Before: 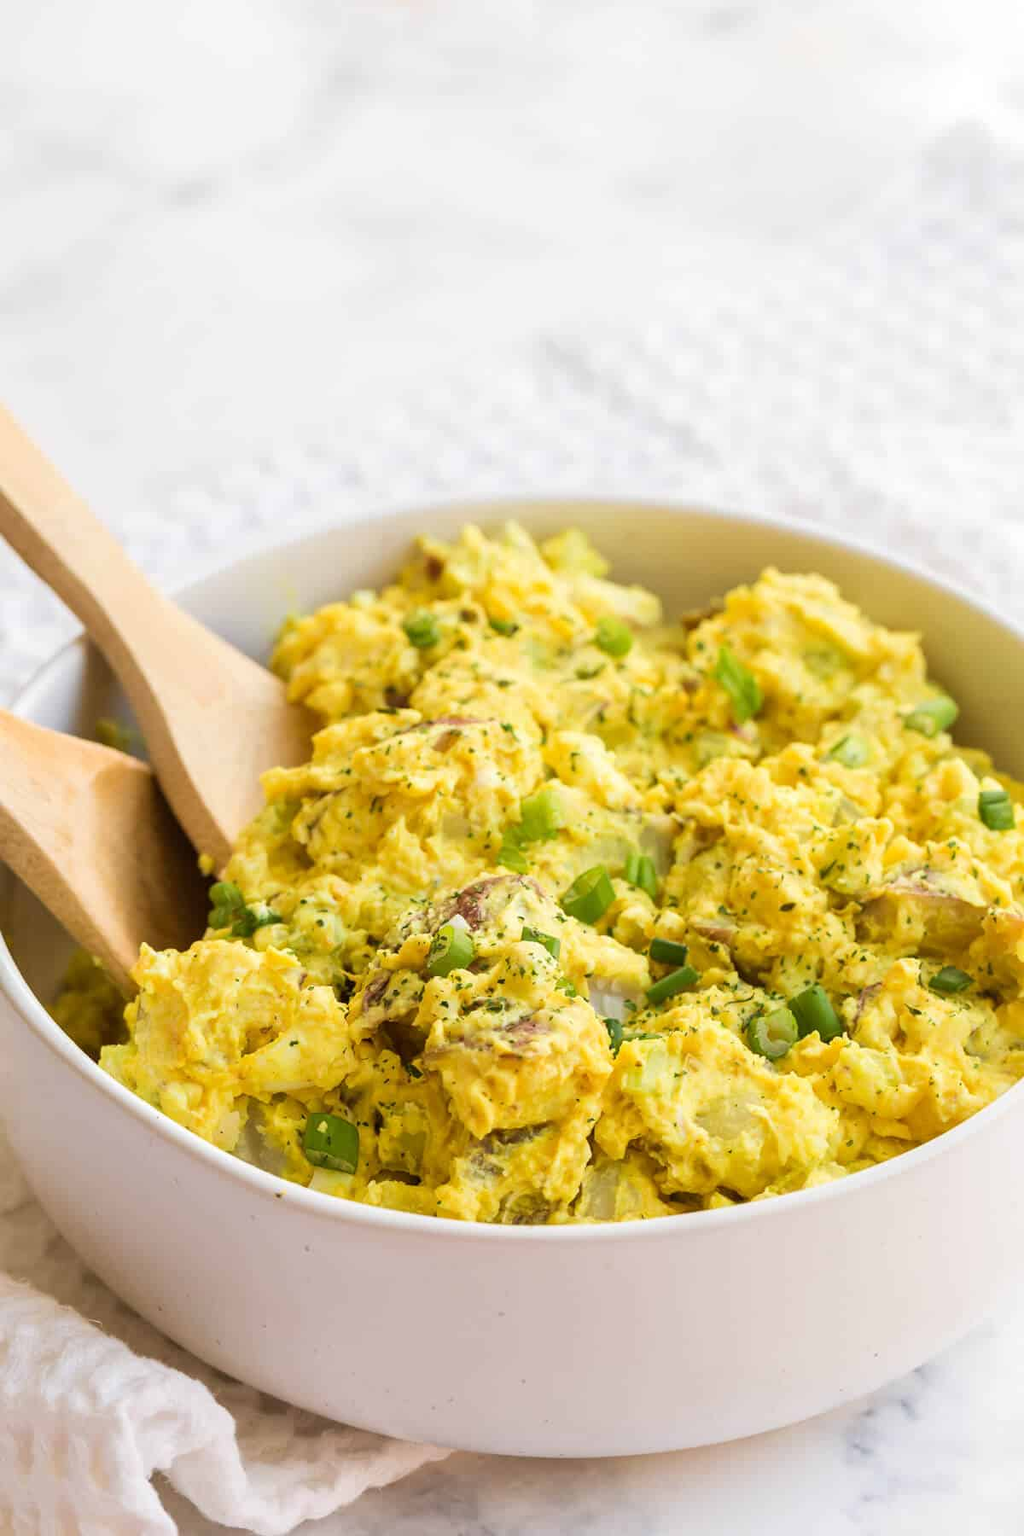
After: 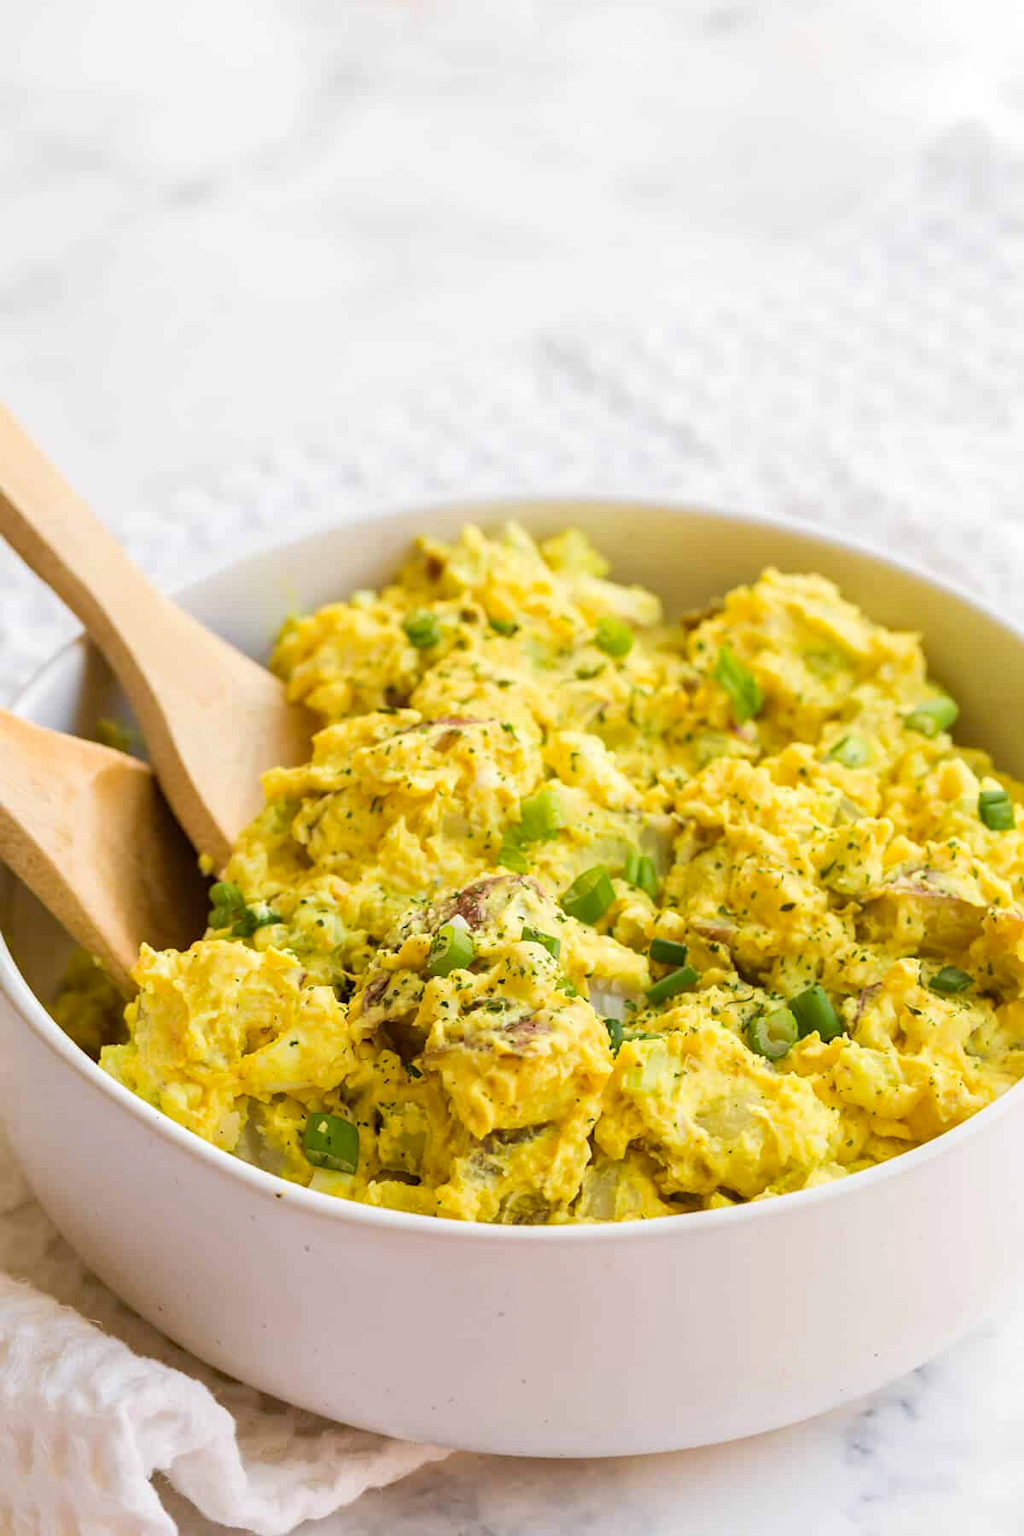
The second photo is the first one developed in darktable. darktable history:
haze removal: strength 0.29, distance 0.25, compatibility mode true, adaptive false
color balance: contrast fulcrum 17.78%
